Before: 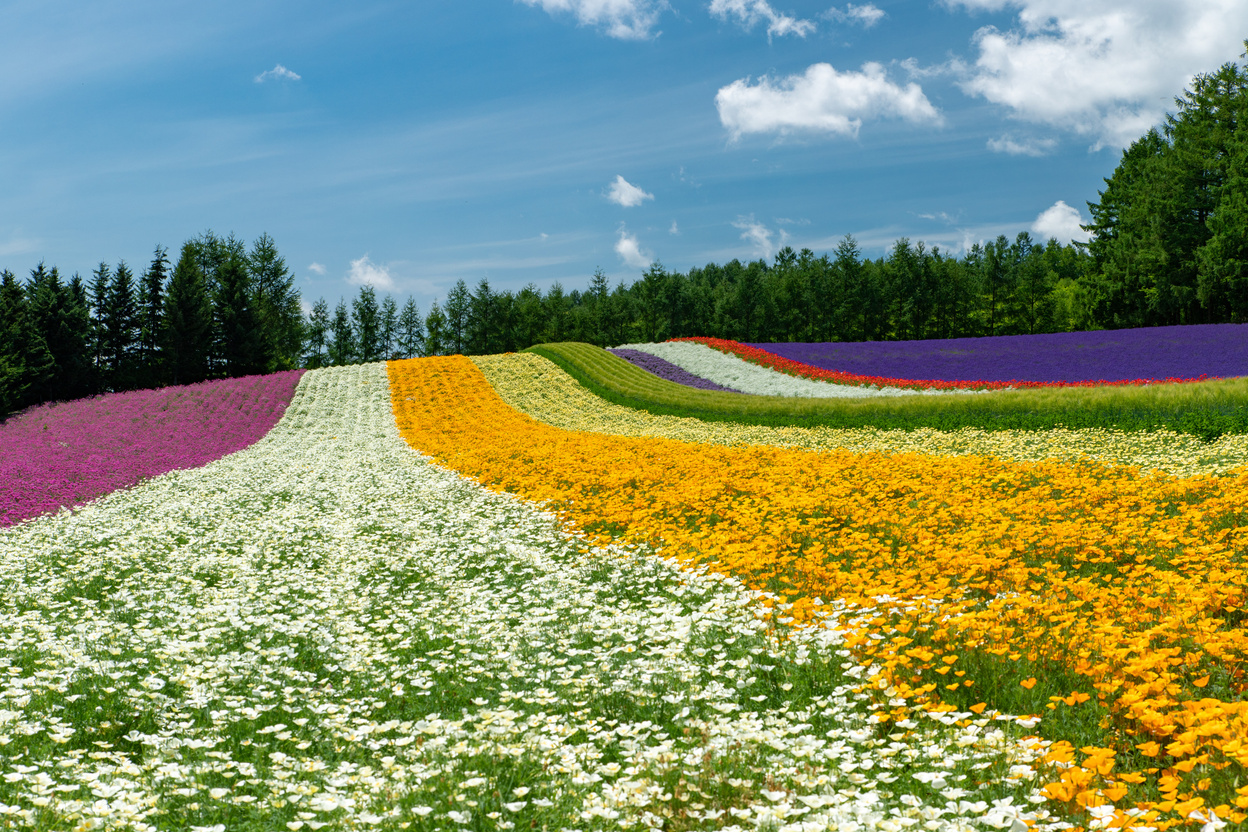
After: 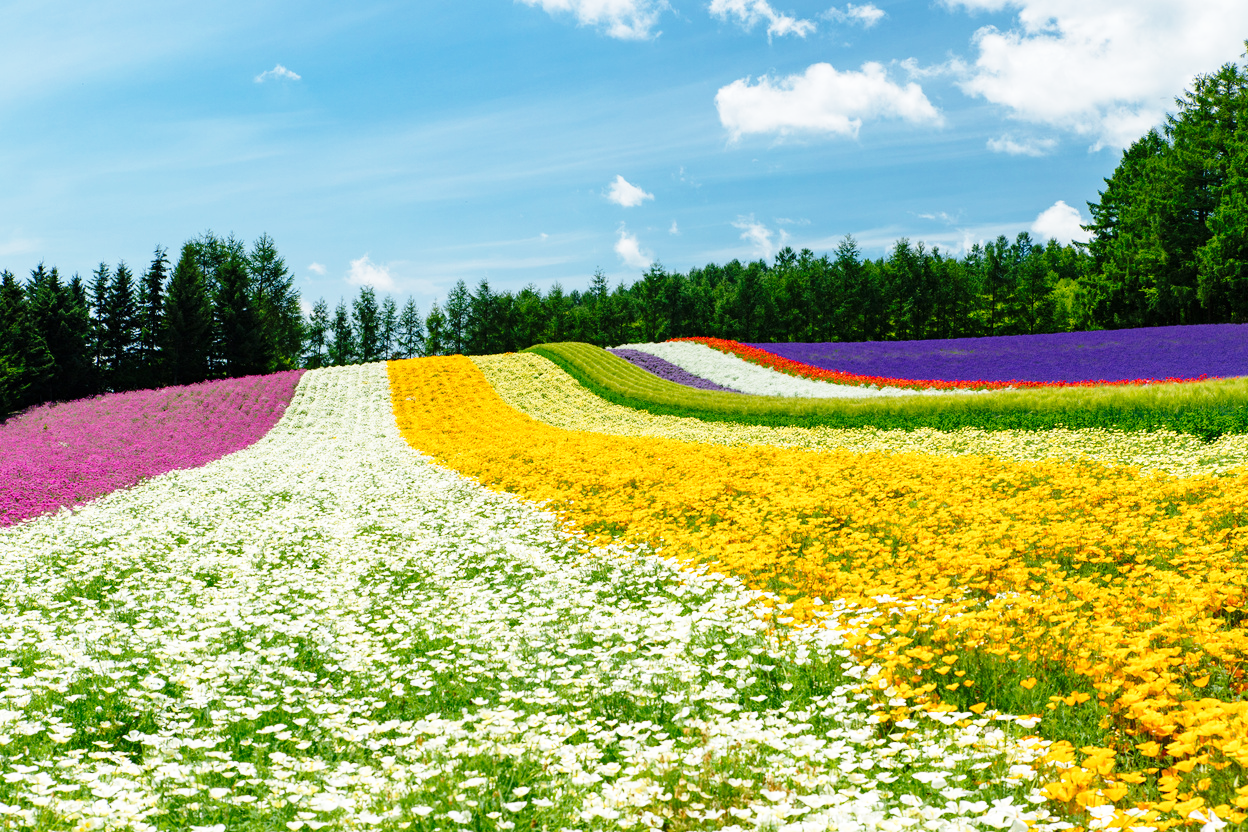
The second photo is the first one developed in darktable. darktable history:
color correction: saturation 0.99
base curve: curves: ch0 [(0, 0) (0.028, 0.03) (0.121, 0.232) (0.46, 0.748) (0.859, 0.968) (1, 1)], preserve colors none
